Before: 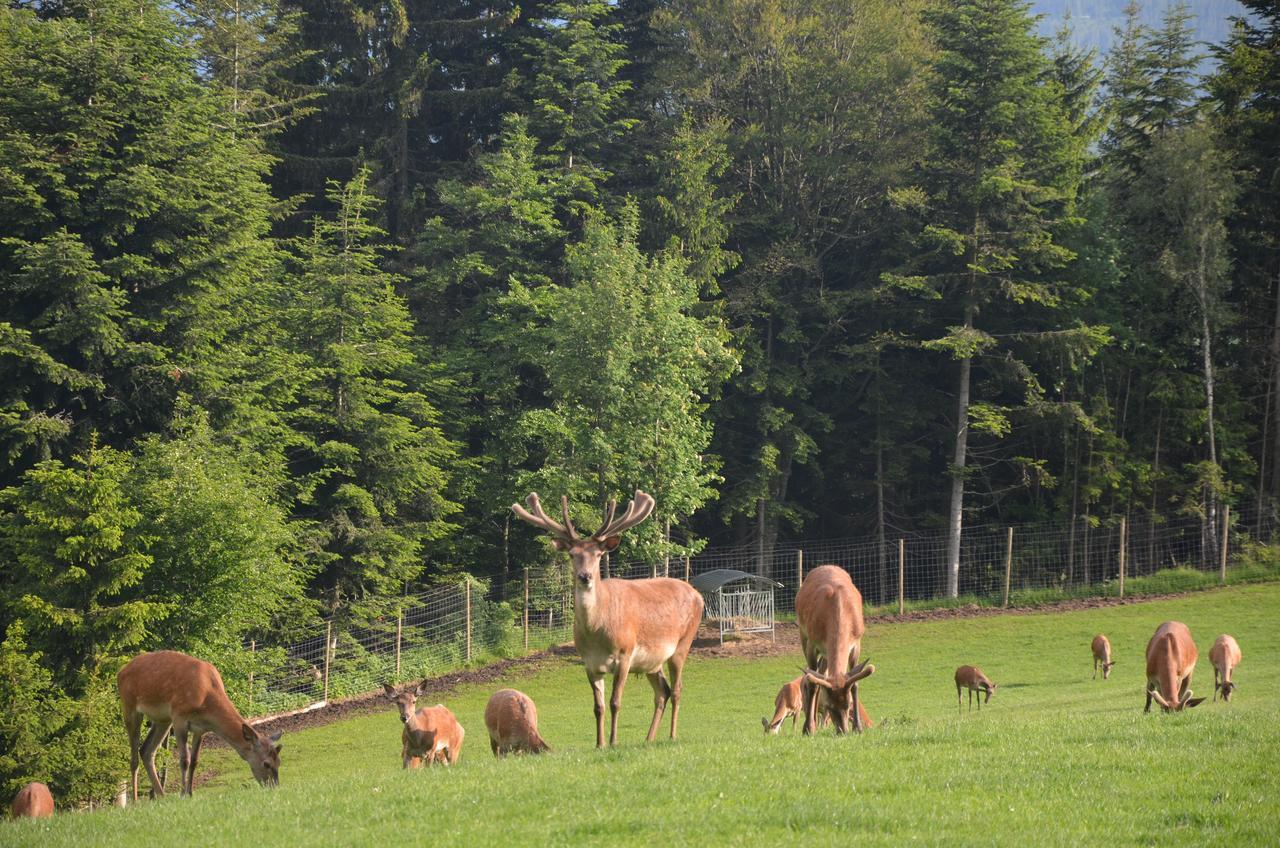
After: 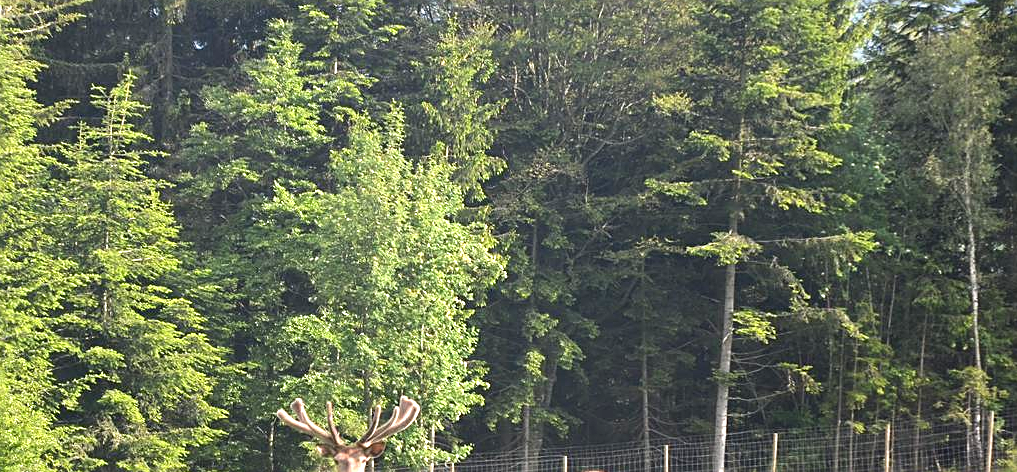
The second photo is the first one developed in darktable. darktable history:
crop: left 18.38%, top 11.092%, right 2.134%, bottom 33.217%
sharpen: on, module defaults
exposure: exposure 1.16 EV, compensate exposure bias true, compensate highlight preservation false
